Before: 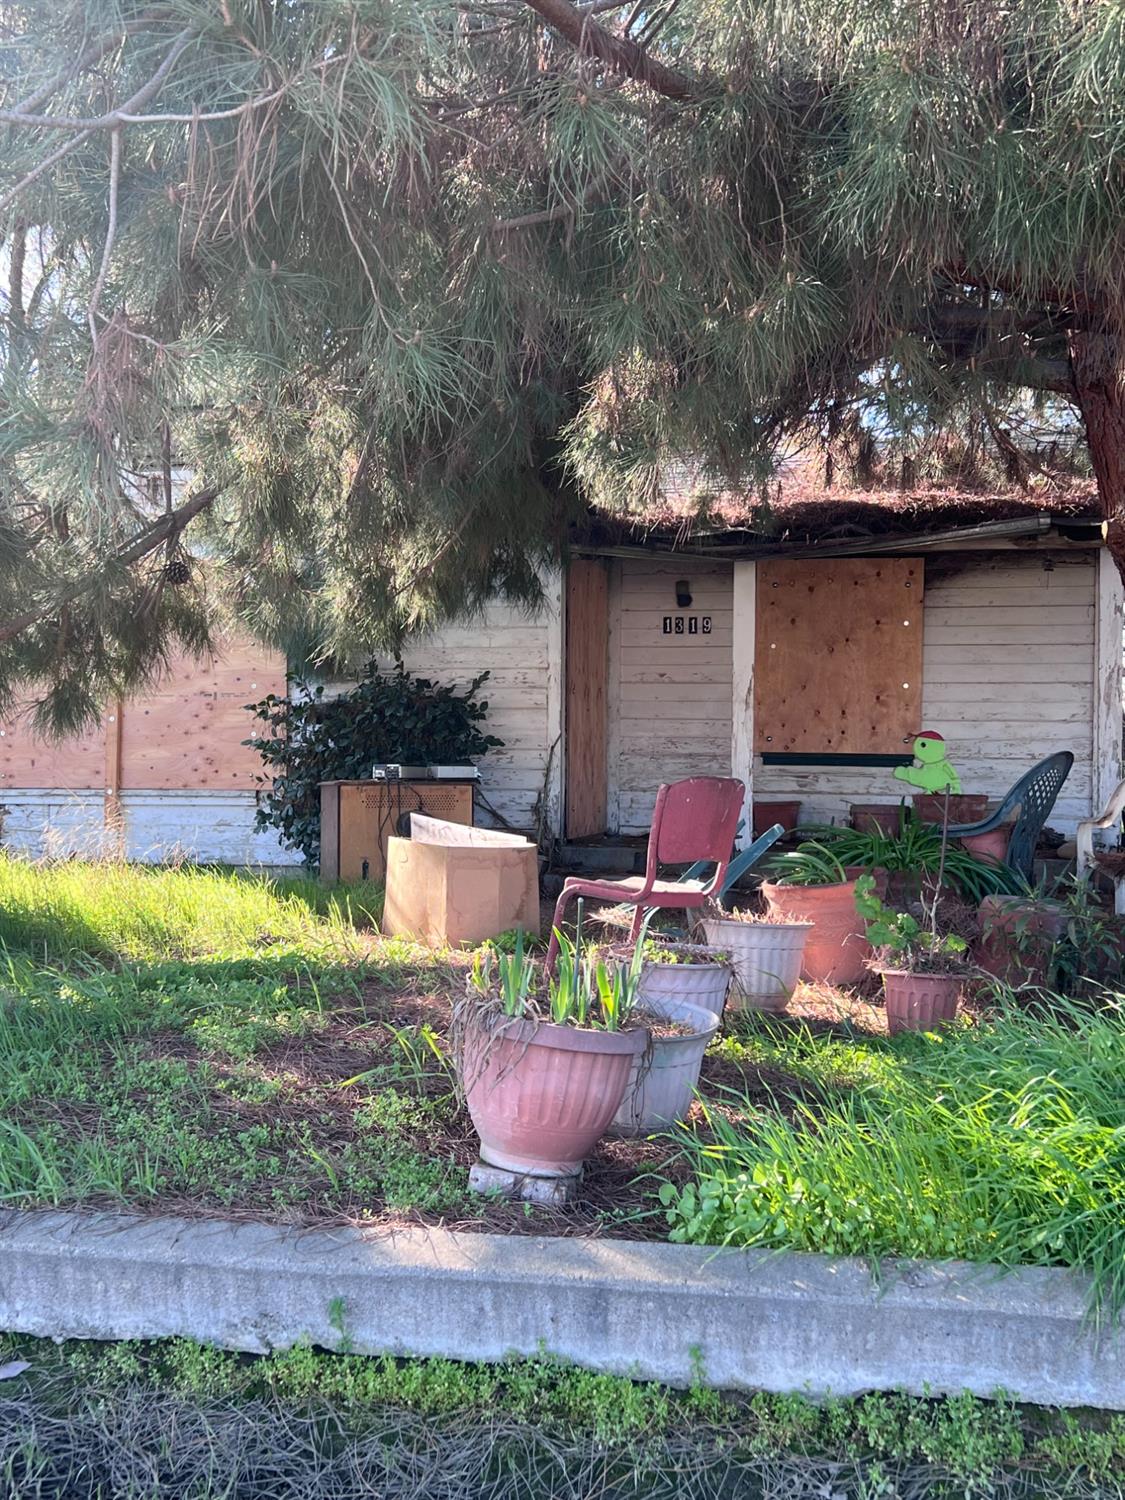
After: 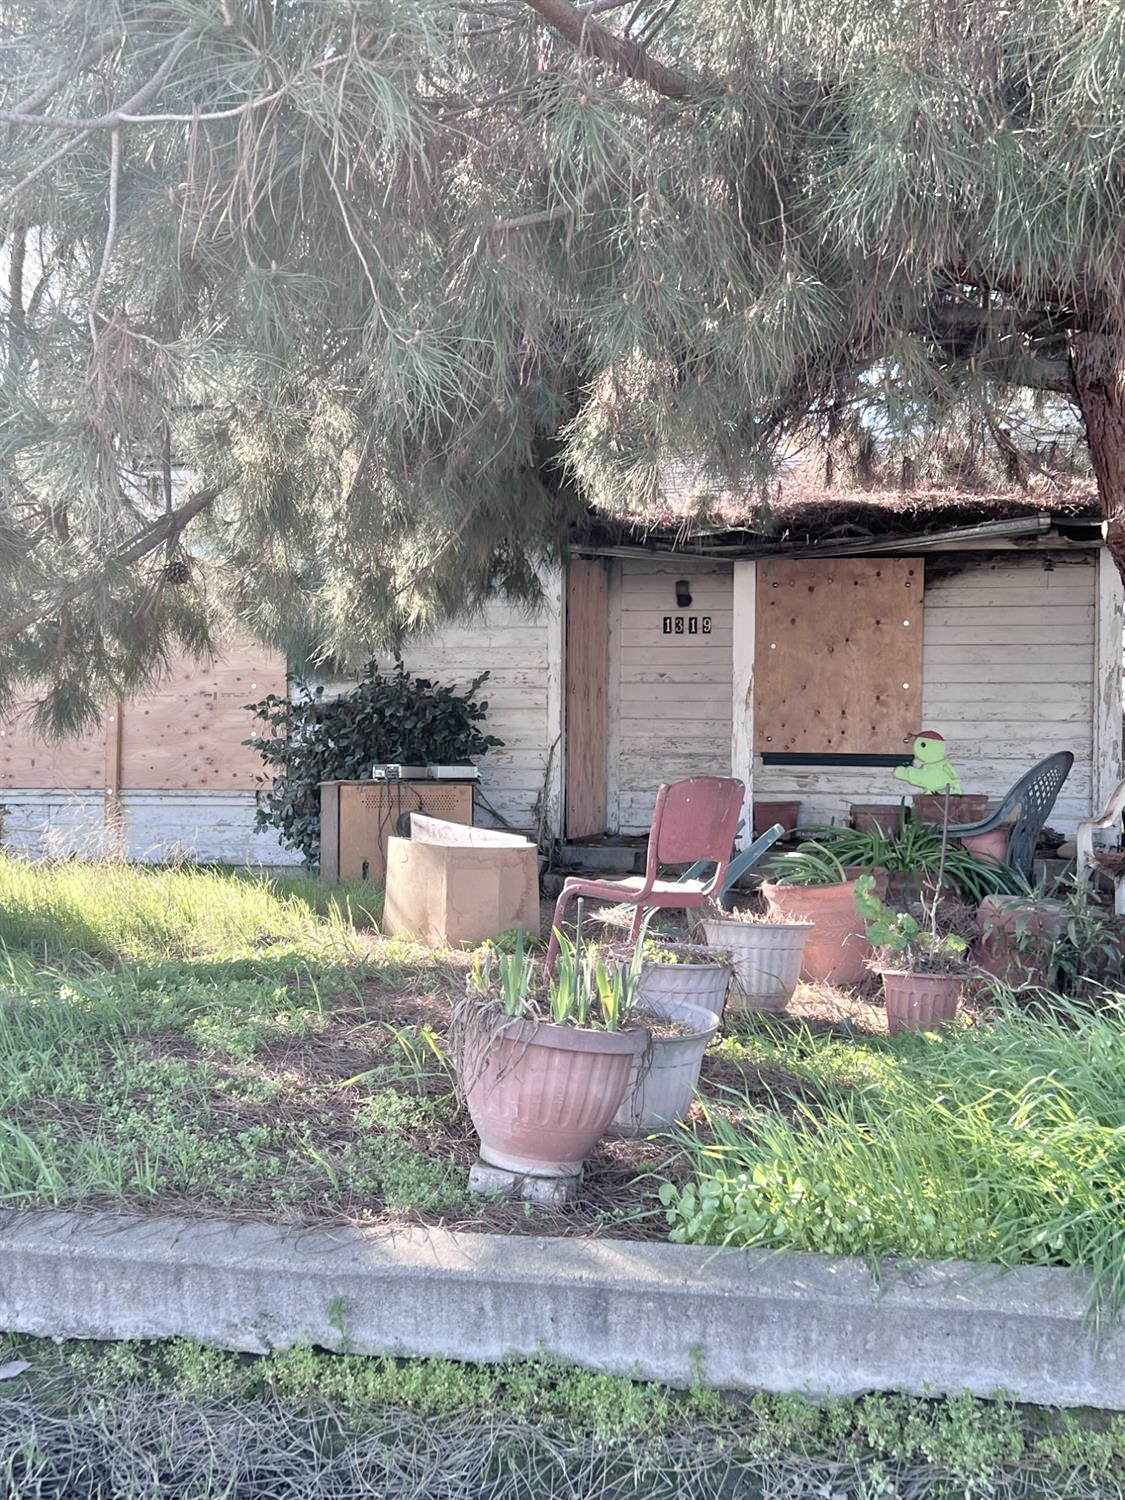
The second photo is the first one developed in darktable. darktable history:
color correction: saturation 0.57
tone equalizer: -7 EV 0.15 EV, -6 EV 0.6 EV, -5 EV 1.15 EV, -4 EV 1.33 EV, -3 EV 1.15 EV, -2 EV 0.6 EV, -1 EV 0.15 EV, mask exposure compensation -0.5 EV
